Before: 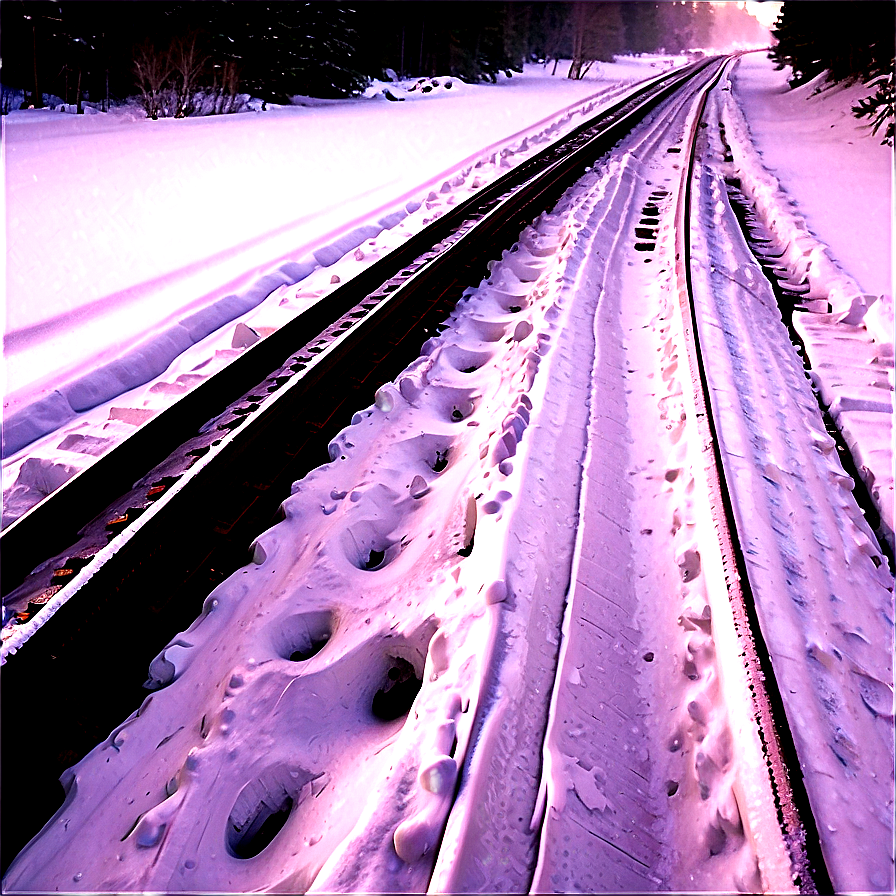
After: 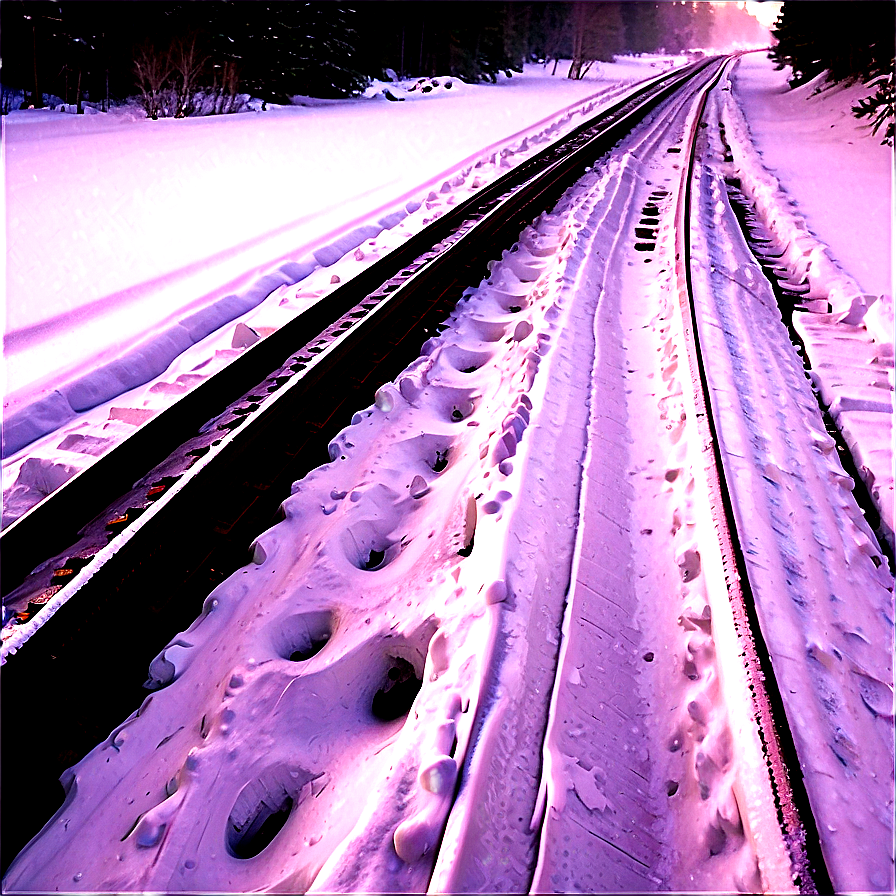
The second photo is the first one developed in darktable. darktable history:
color balance rgb: perceptual saturation grading › global saturation 19.412%
